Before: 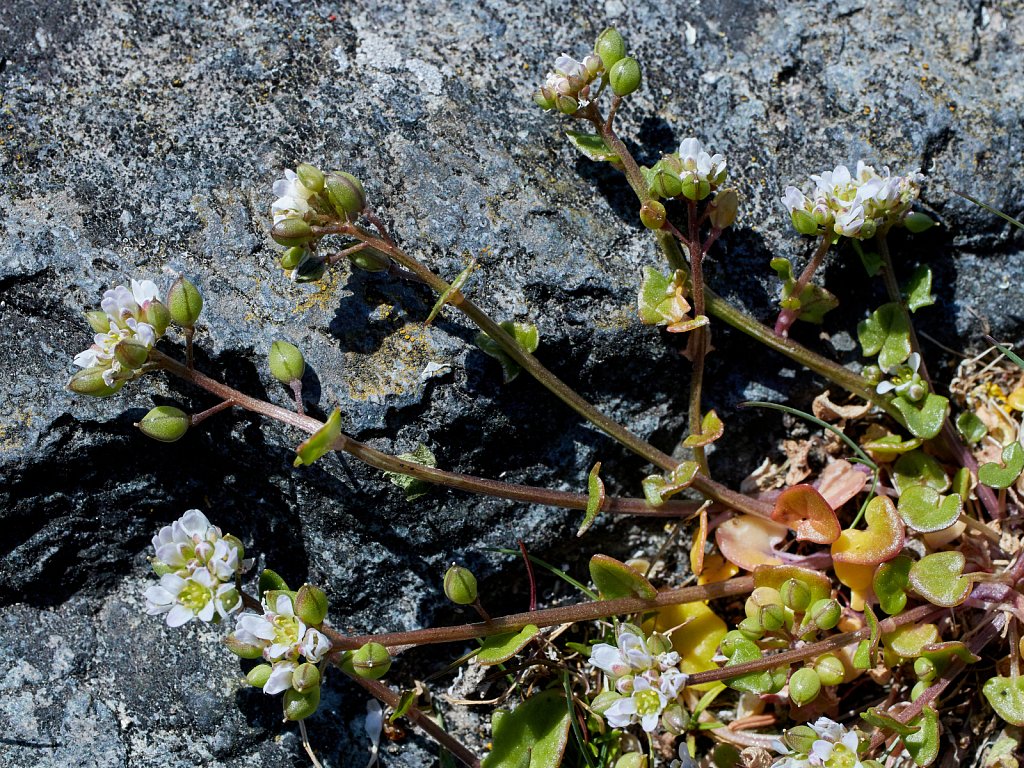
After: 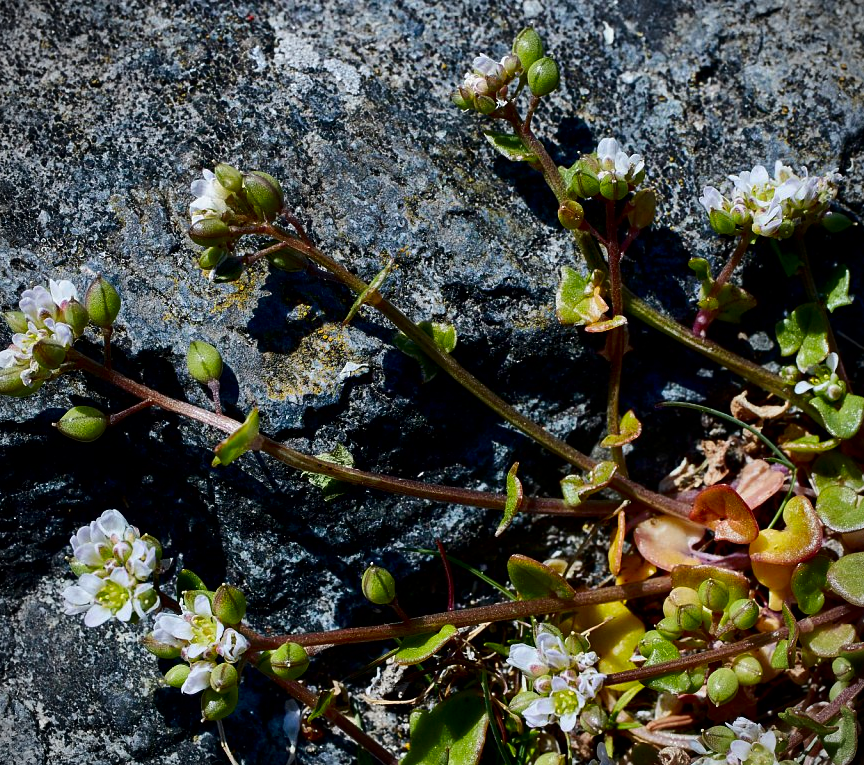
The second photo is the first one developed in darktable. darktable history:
shadows and highlights: shadows 37.27, highlights -28.18, soften with gaussian
crop: left 8.026%, right 7.374%
contrast brightness saturation: contrast 0.13, brightness -0.24, saturation 0.14
vignetting: fall-off start 91.19%
